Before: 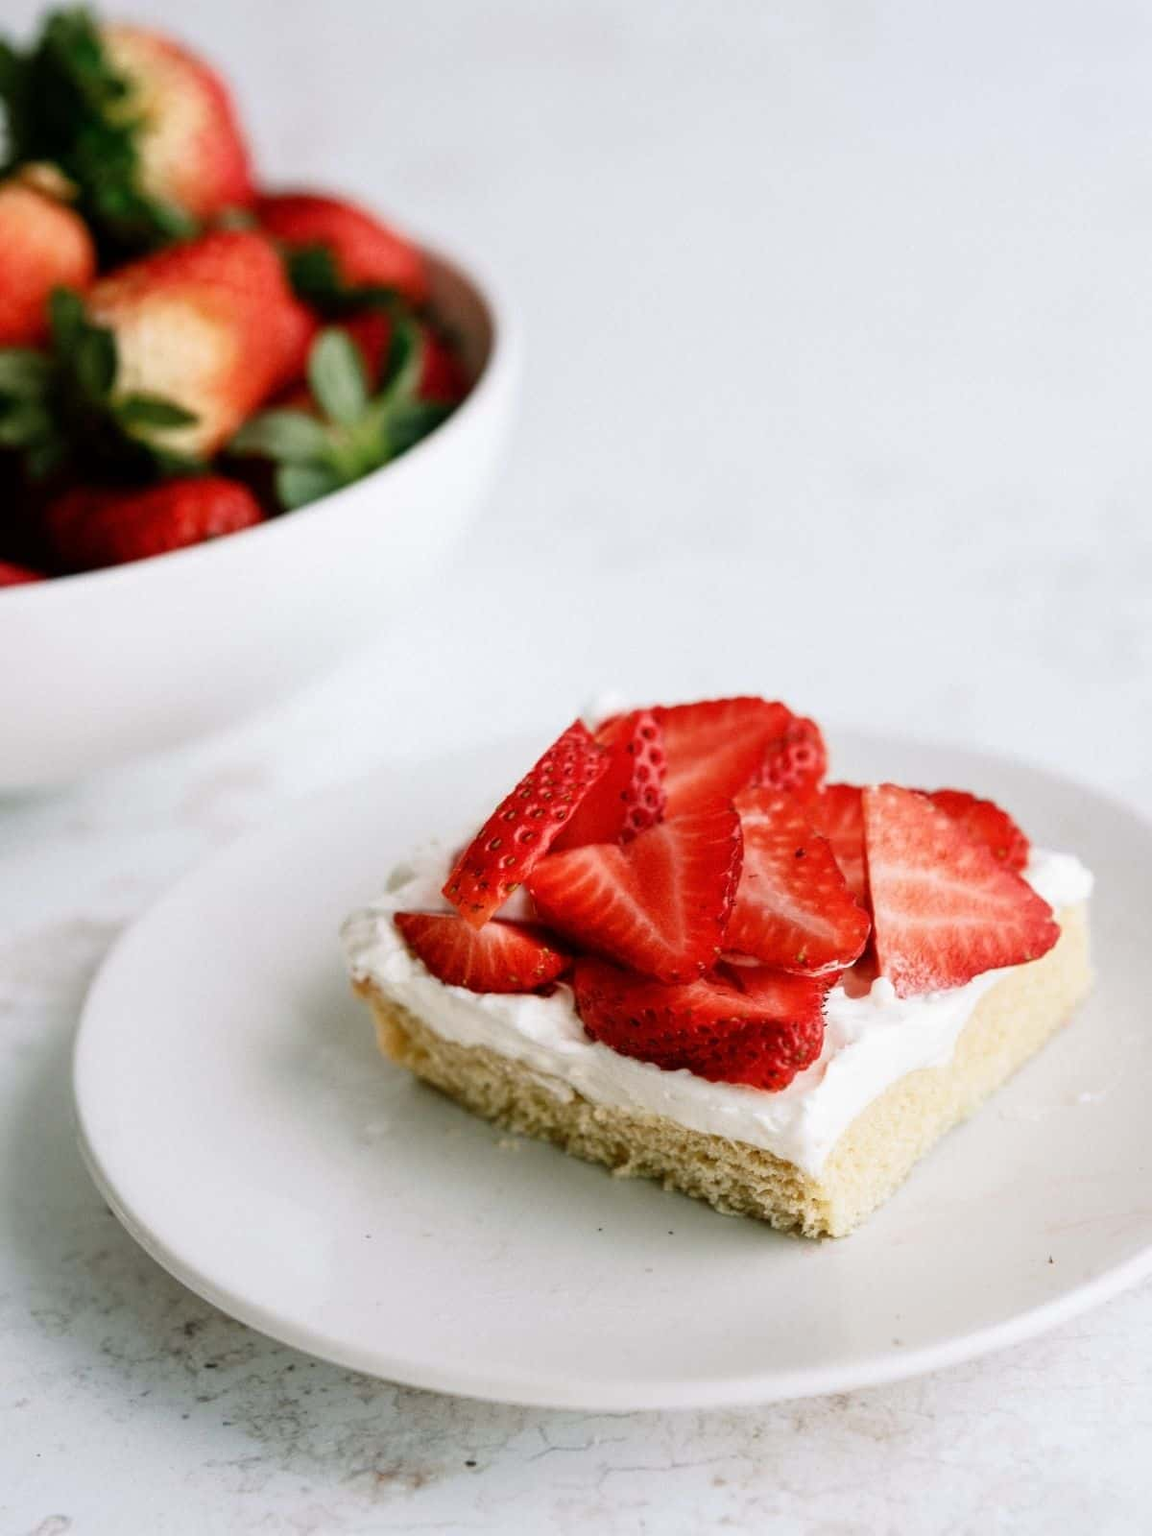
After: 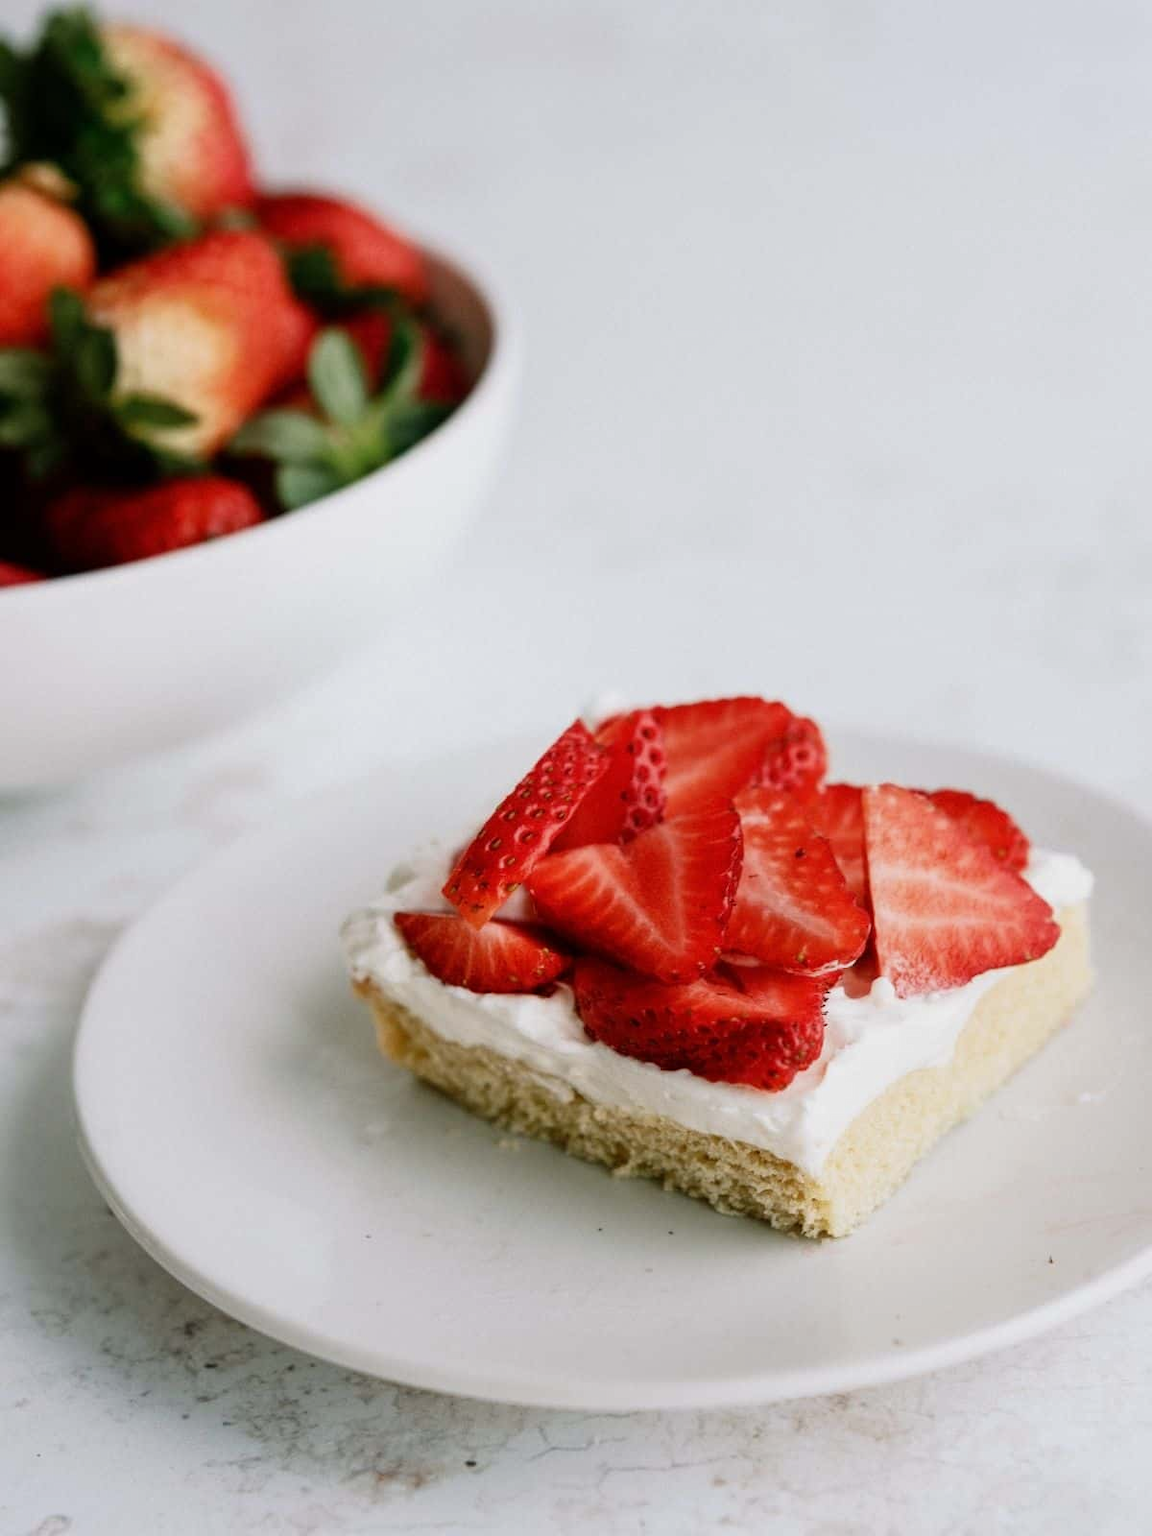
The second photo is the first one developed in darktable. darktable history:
exposure: exposure -0.212 EV, compensate highlight preservation false
